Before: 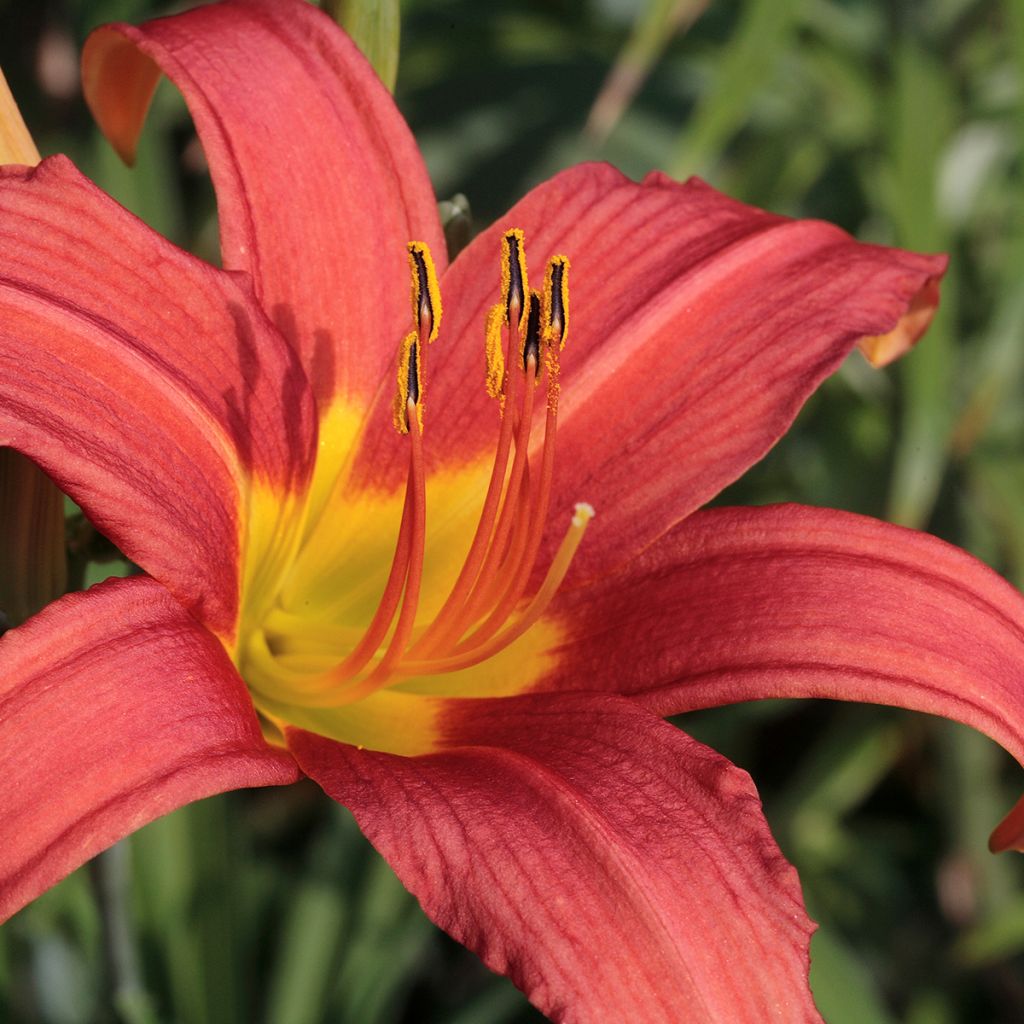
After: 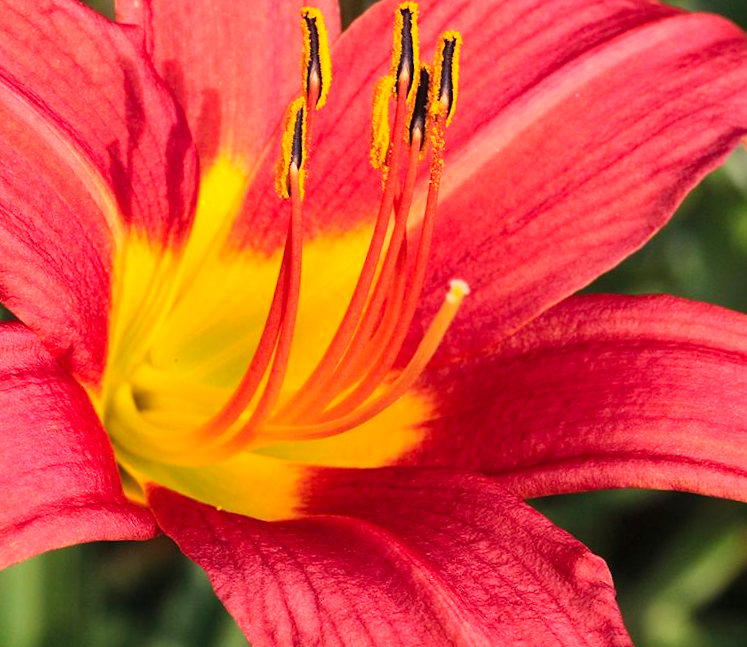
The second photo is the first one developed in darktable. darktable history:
crop and rotate: angle -3.99°, left 9.753%, top 20.501%, right 12.298%, bottom 11.995%
contrast brightness saturation: contrast 0.244, brightness 0.241, saturation 0.379
